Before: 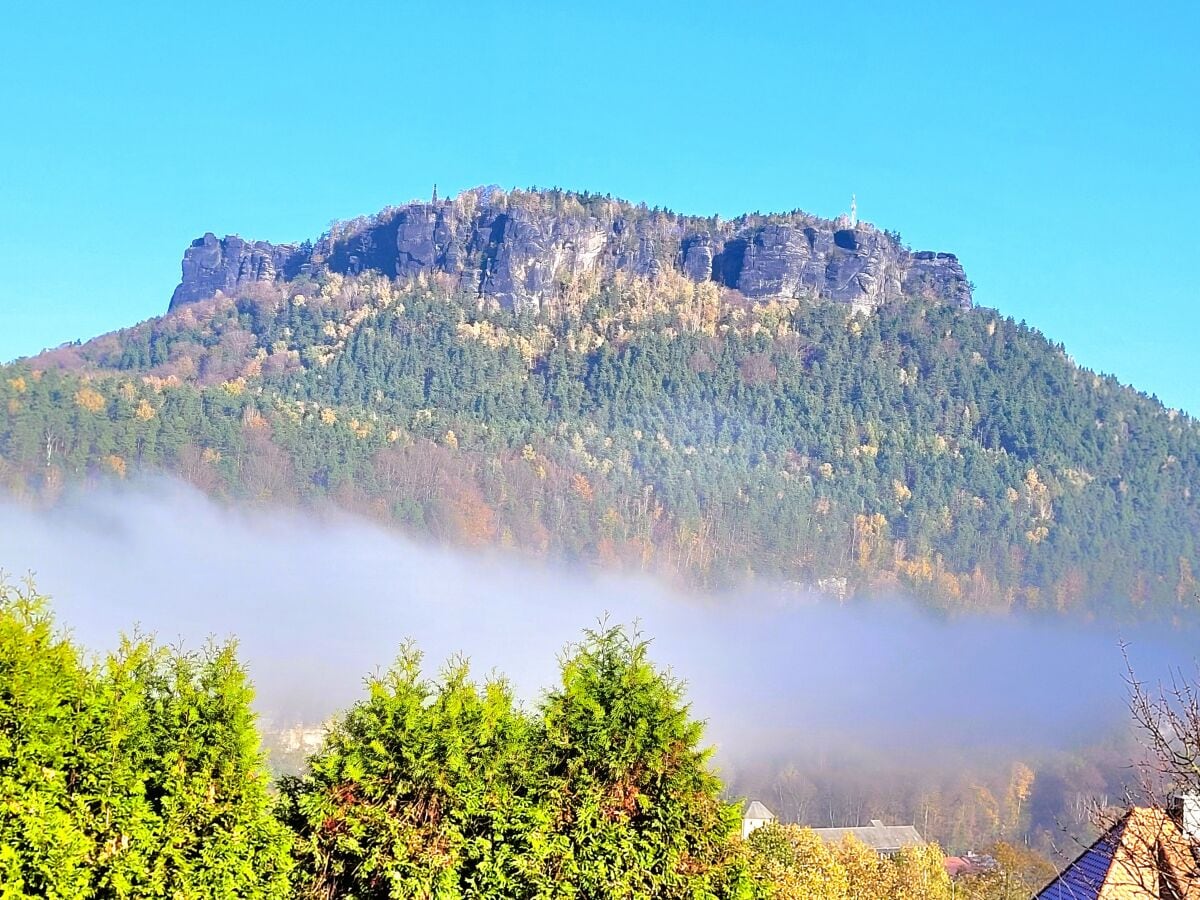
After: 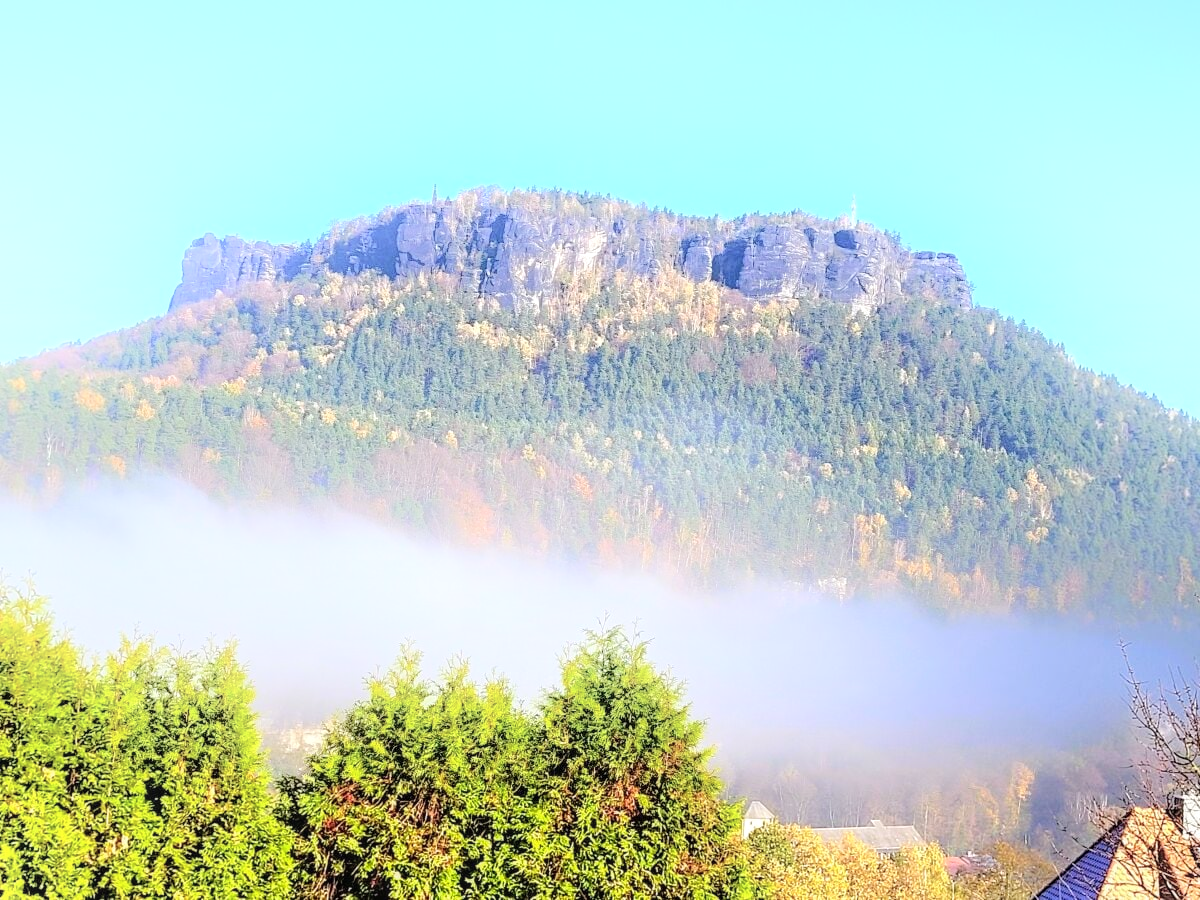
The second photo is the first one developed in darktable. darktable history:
local contrast: on, module defaults
shadows and highlights: shadows -21.3, highlights 100, soften with gaussian
exposure: compensate highlight preservation false
